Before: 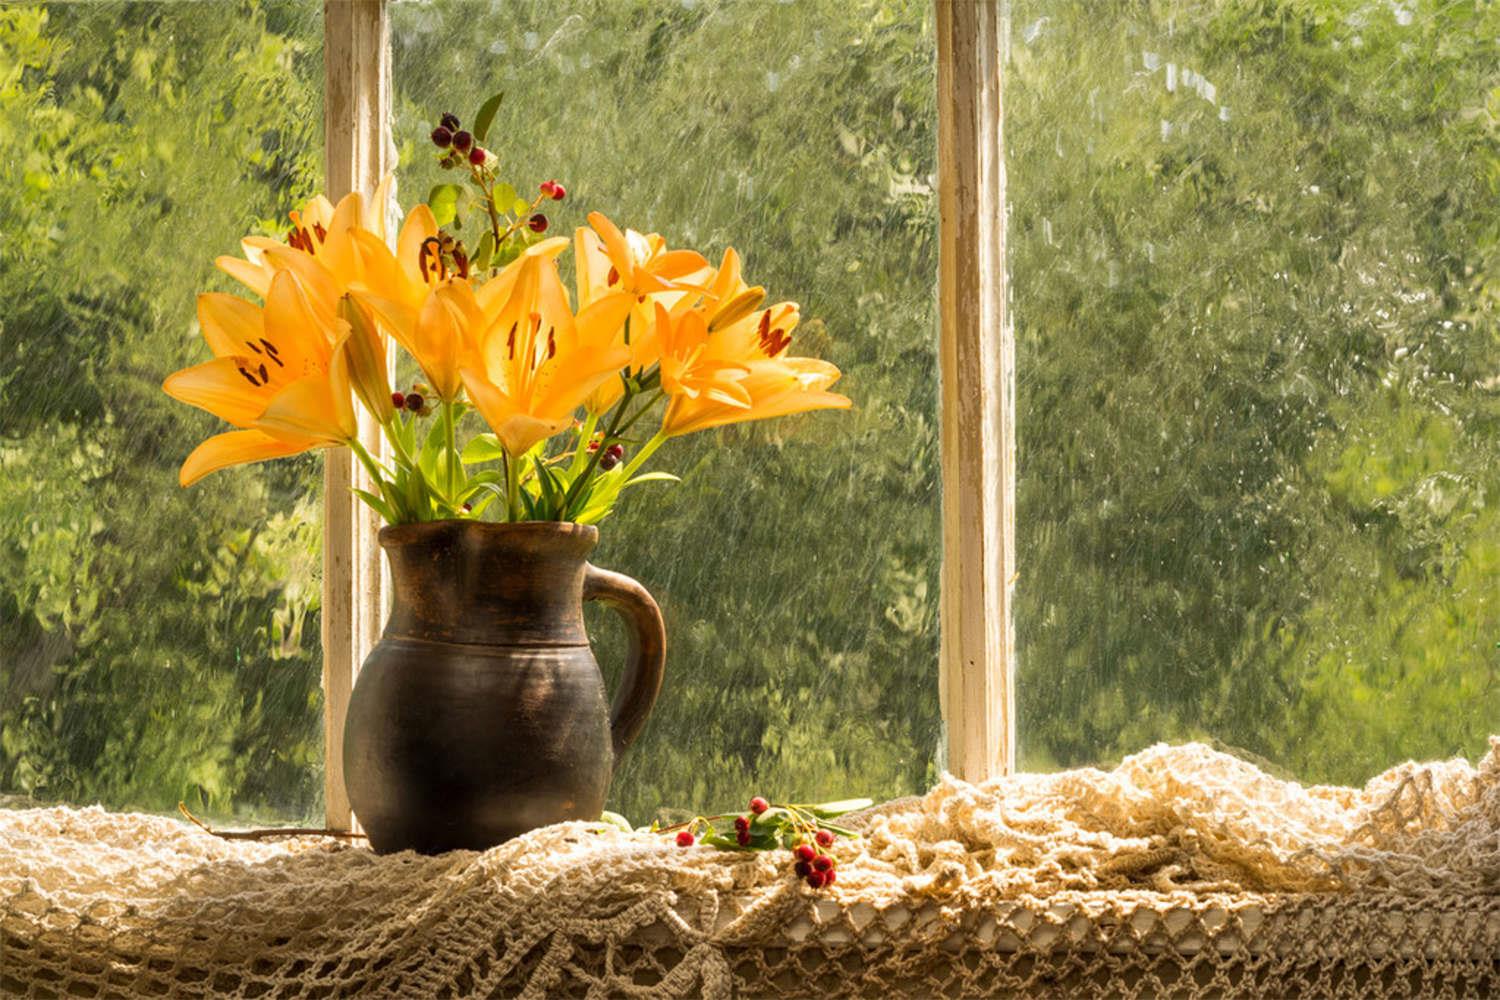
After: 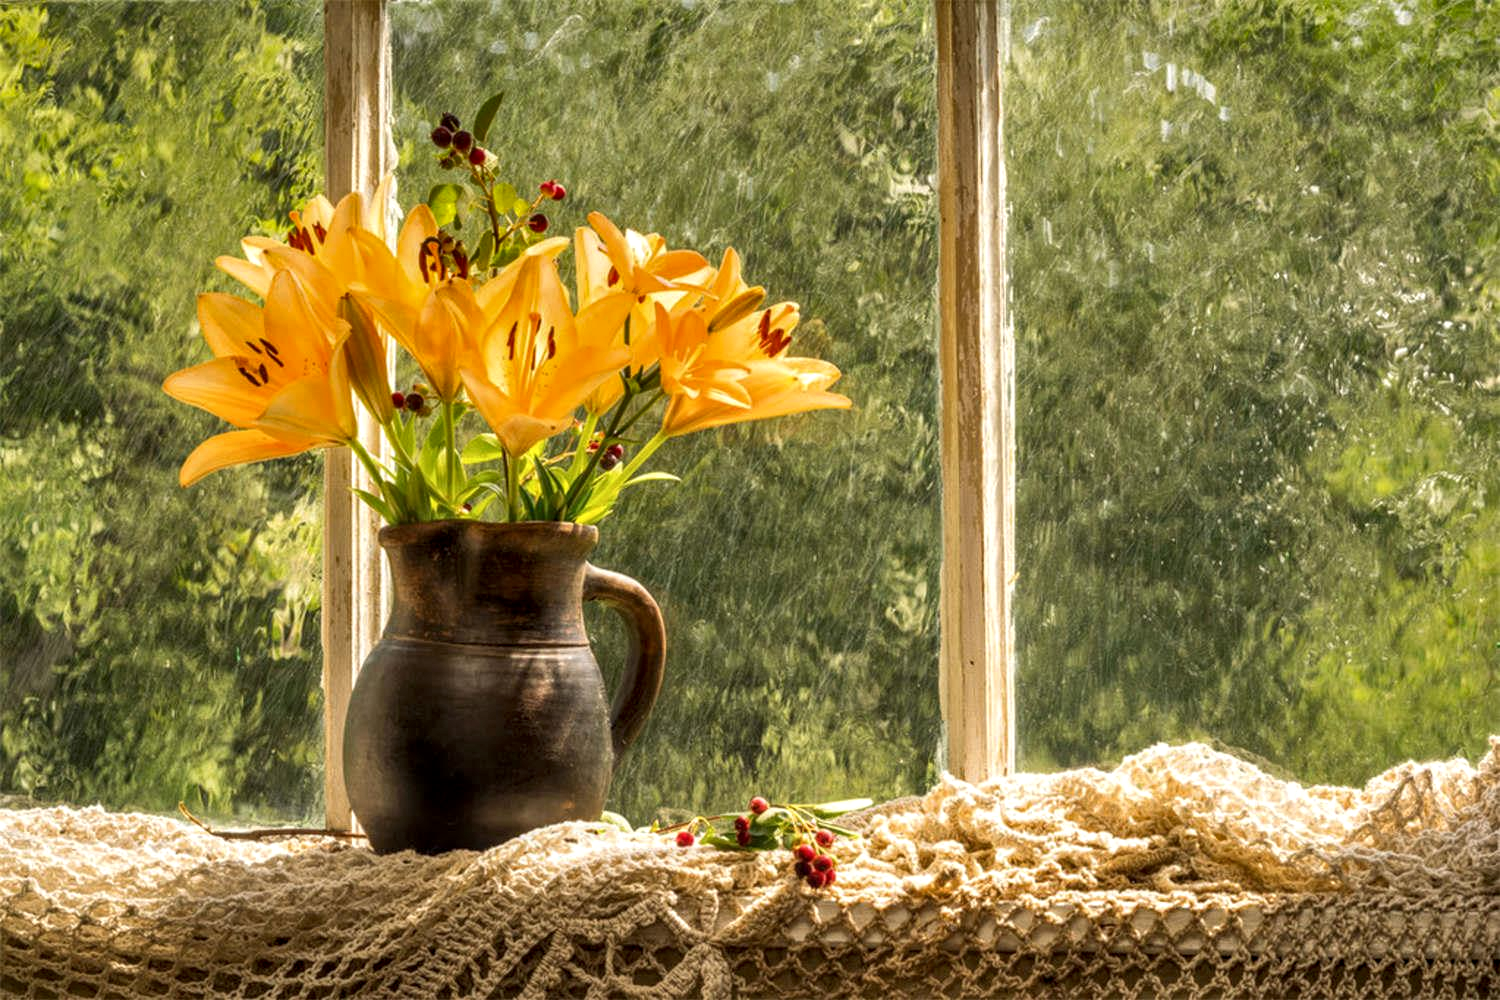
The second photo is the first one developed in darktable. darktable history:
color calibration: gray › normalize channels true, illuminant same as pipeline (D50), adaptation none (bypass), x 0.332, y 0.334, temperature 5013.22 K, gamut compression 0.013
local contrast: detail 130%
shadows and highlights: radius 107.73, shadows 40.92, highlights -71.97, low approximation 0.01, soften with gaussian
